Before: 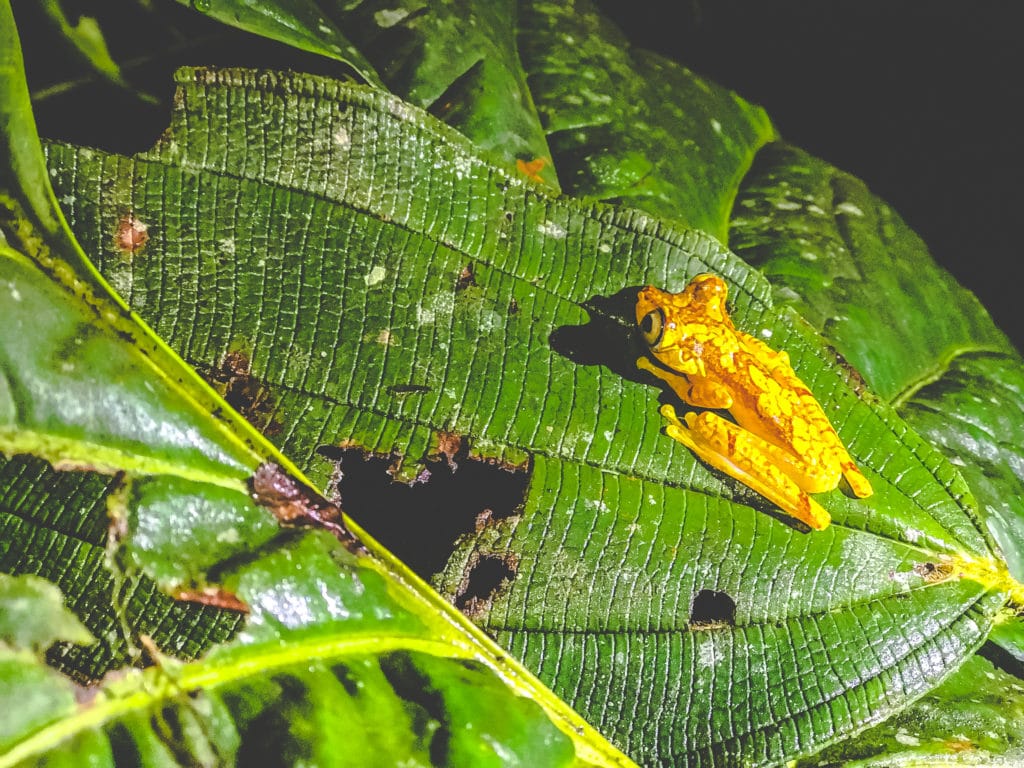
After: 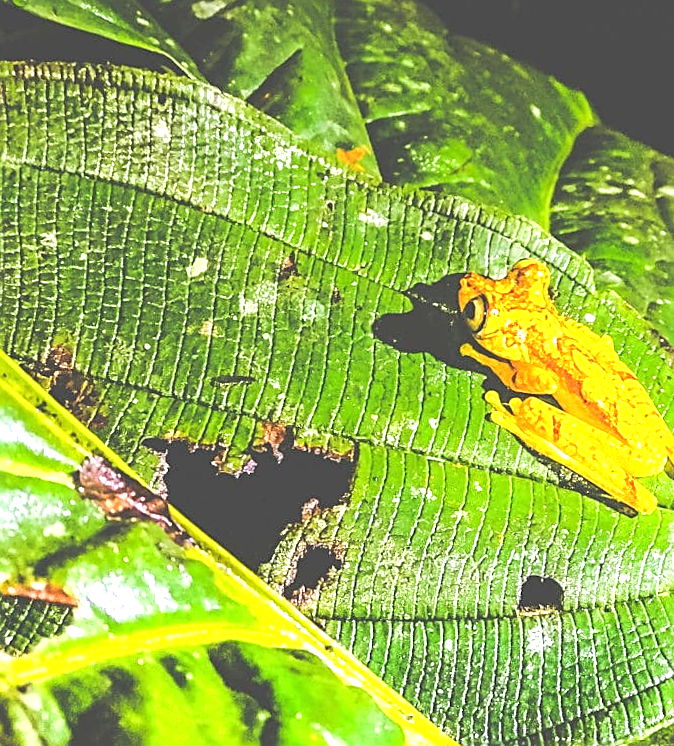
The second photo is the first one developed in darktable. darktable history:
sharpen: on, module defaults
crop: left 16.899%, right 16.556%
exposure: black level correction 0, exposure 1.1 EV, compensate exposure bias true, compensate highlight preservation false
rotate and perspective: rotation -1°, crop left 0.011, crop right 0.989, crop top 0.025, crop bottom 0.975
